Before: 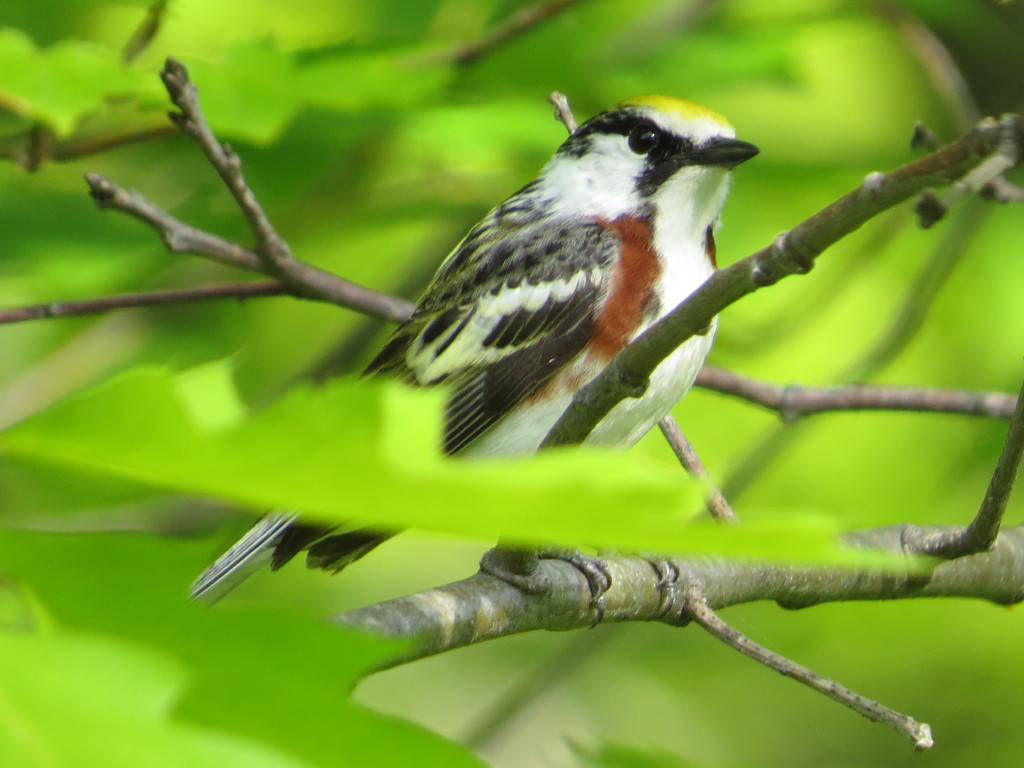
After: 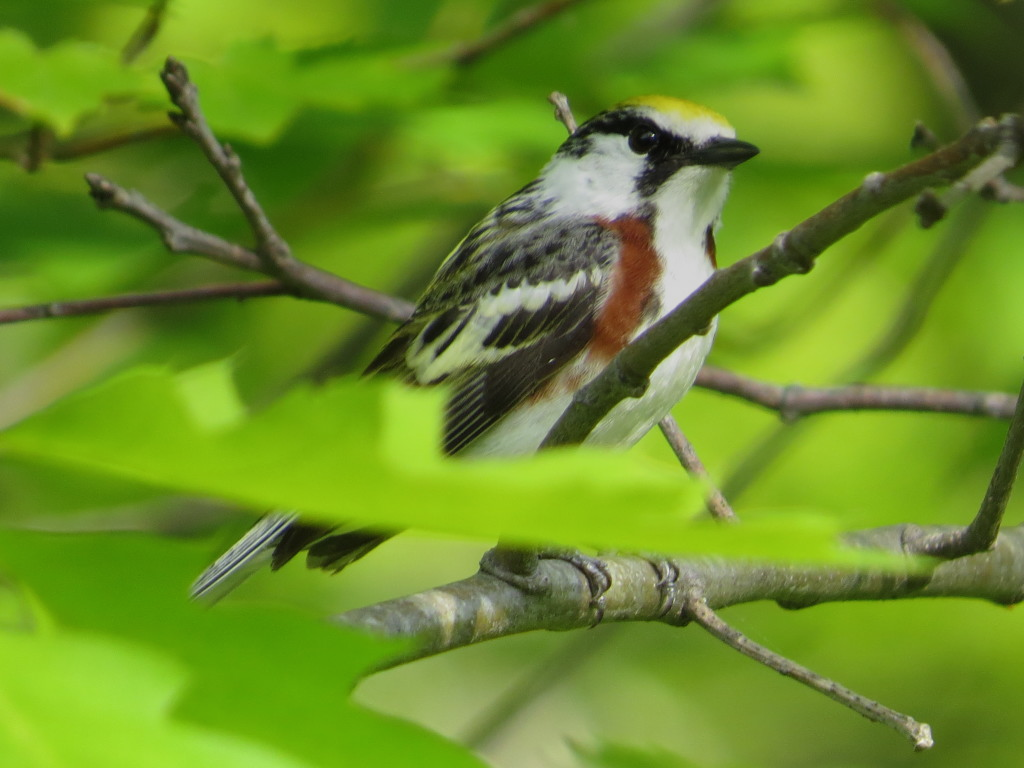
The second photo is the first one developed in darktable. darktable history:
graduated density: rotation 5.63°, offset 76.9
color balance rgb: global vibrance 0.5%
